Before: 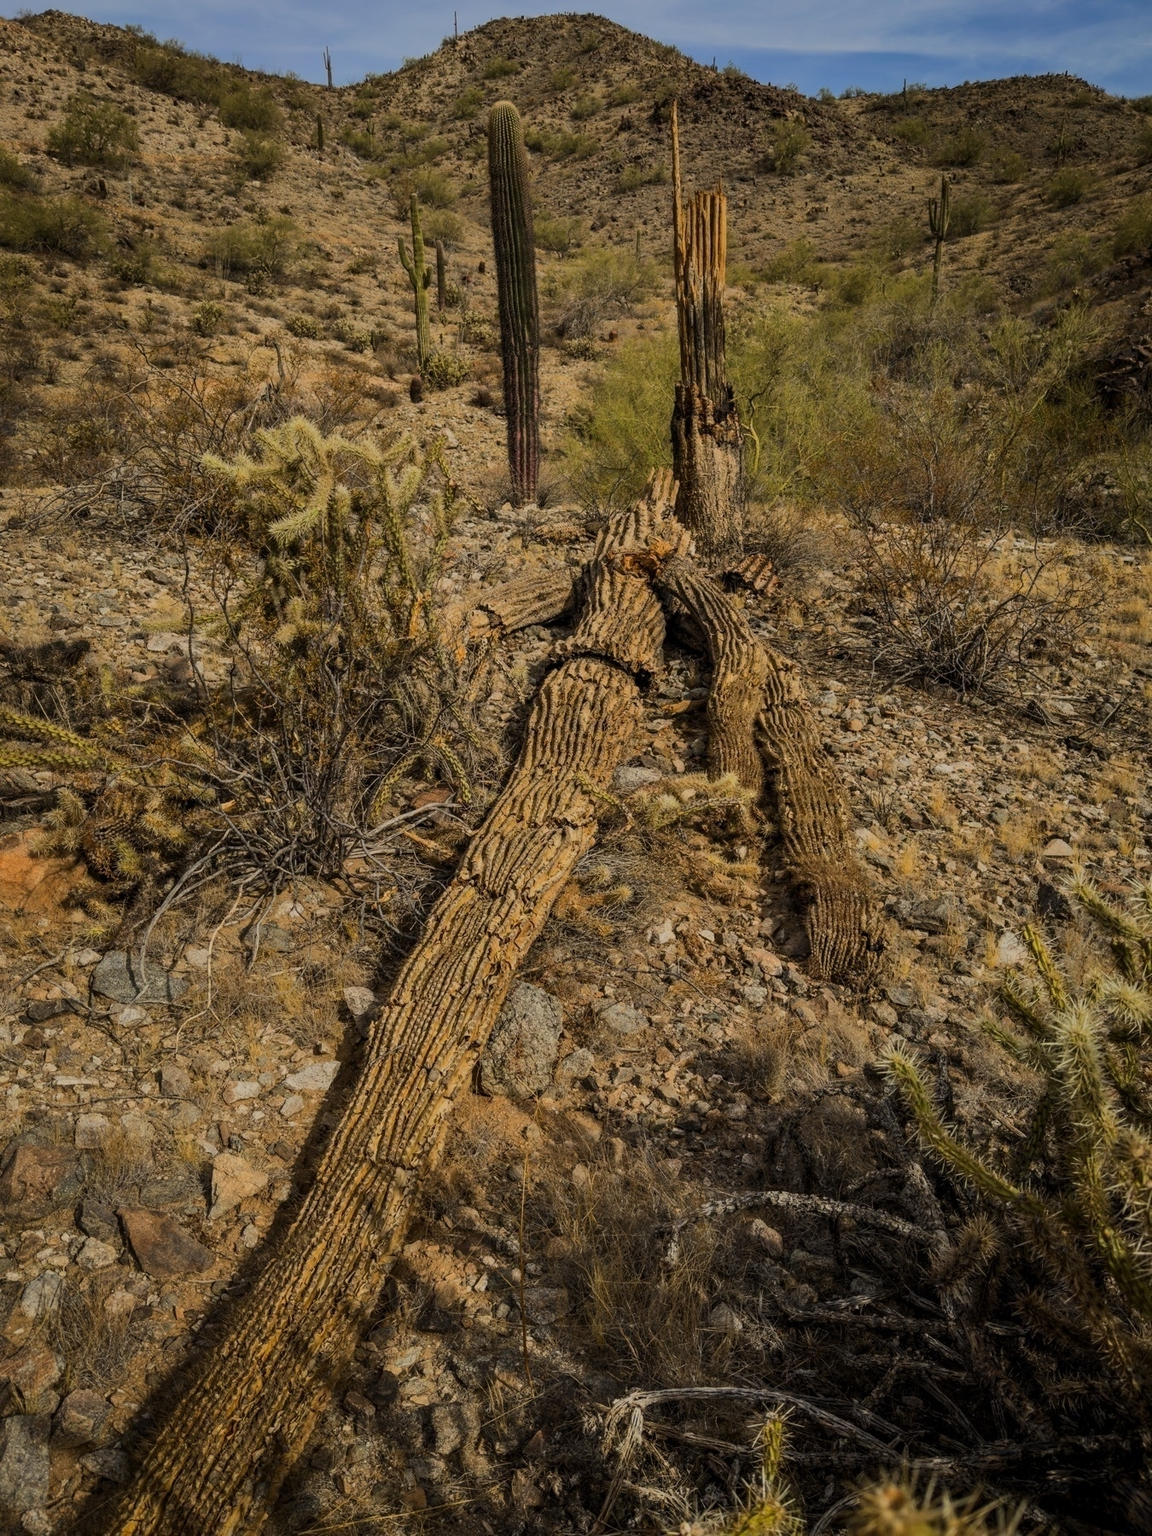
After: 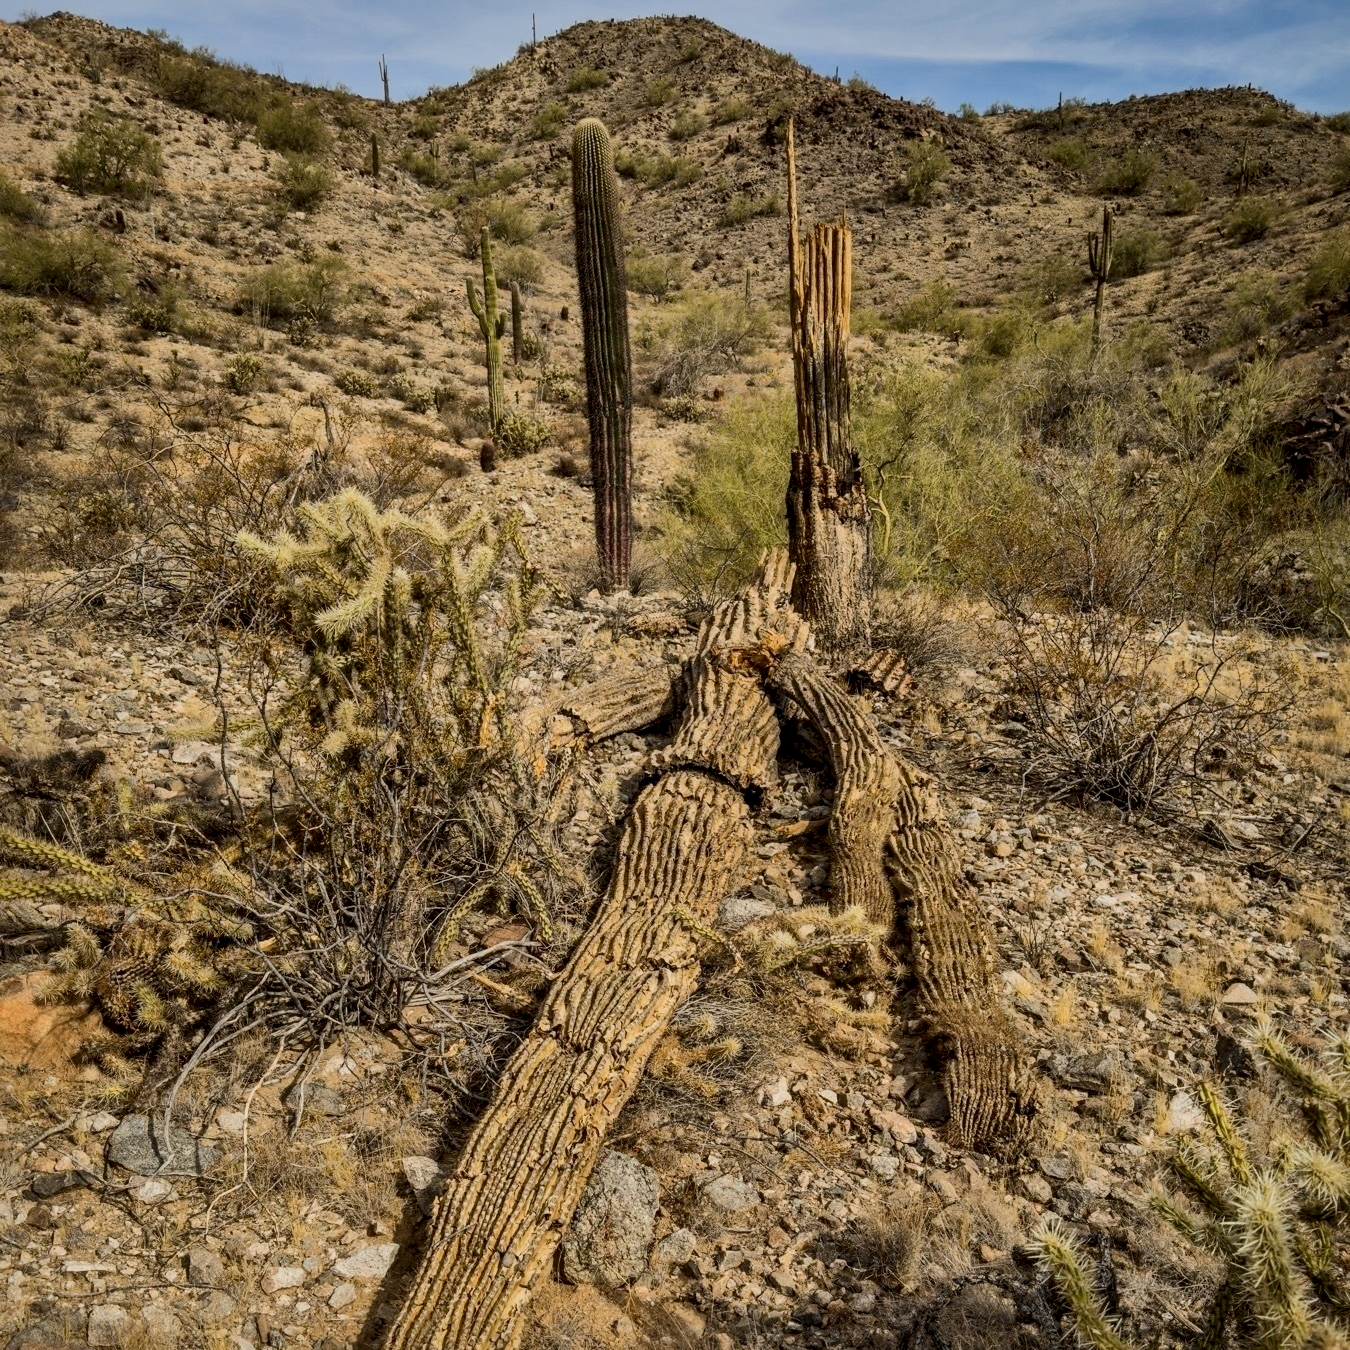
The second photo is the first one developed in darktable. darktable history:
crop: bottom 24.988%
local contrast: mode bilateral grid, contrast 20, coarseness 50, detail 161%, midtone range 0.2
